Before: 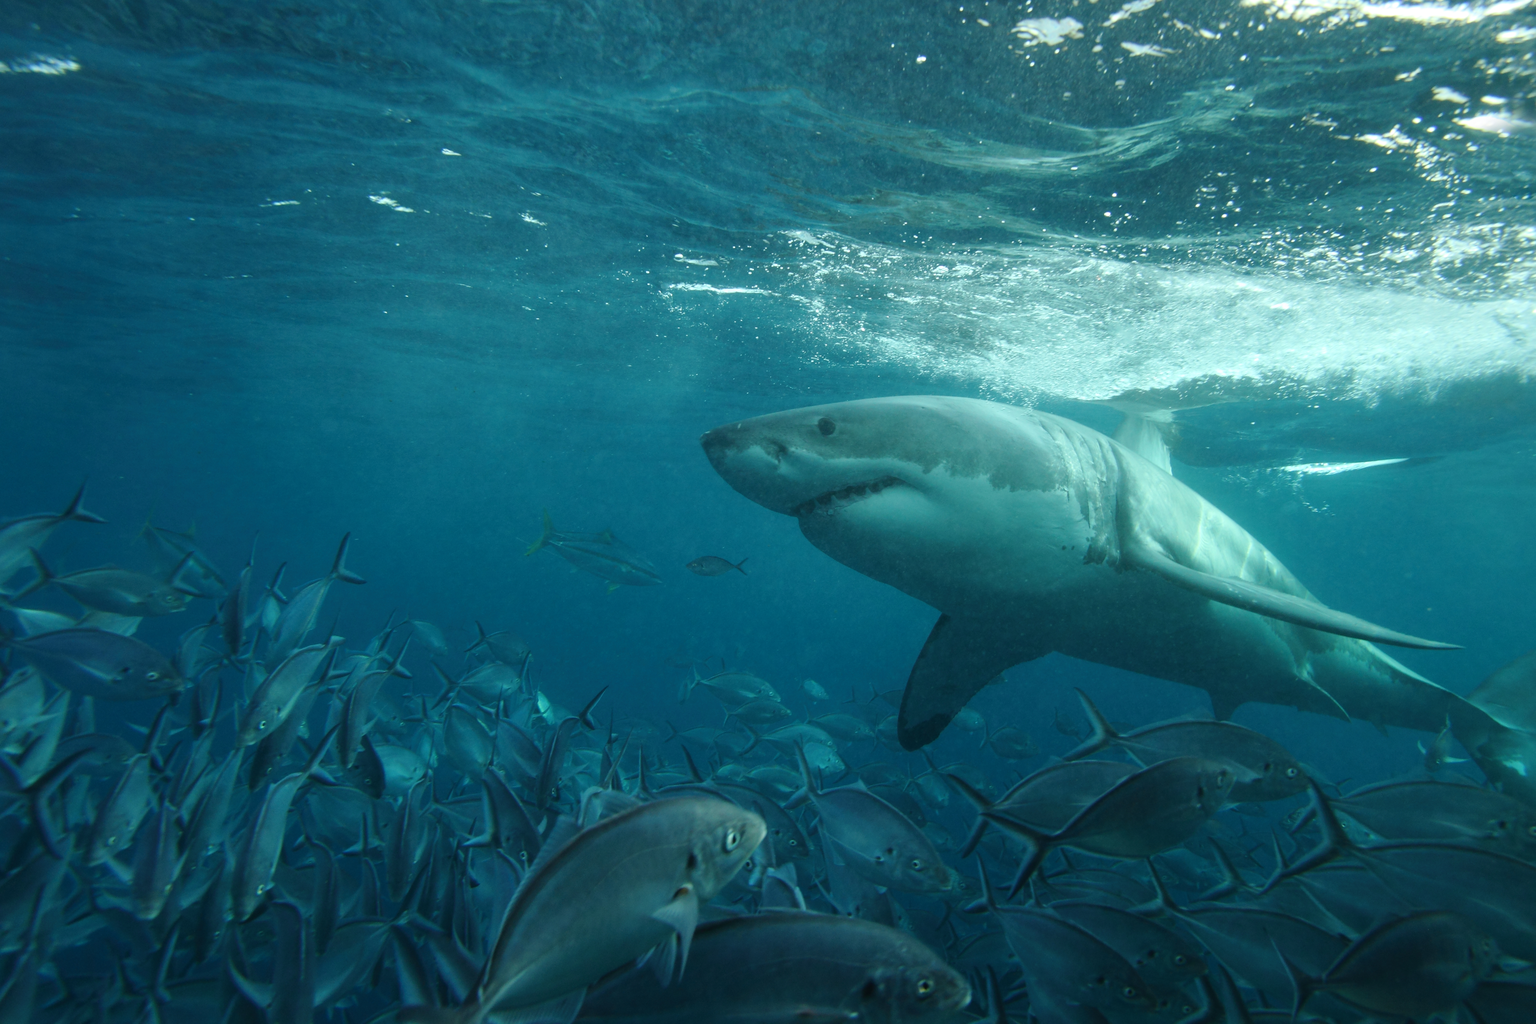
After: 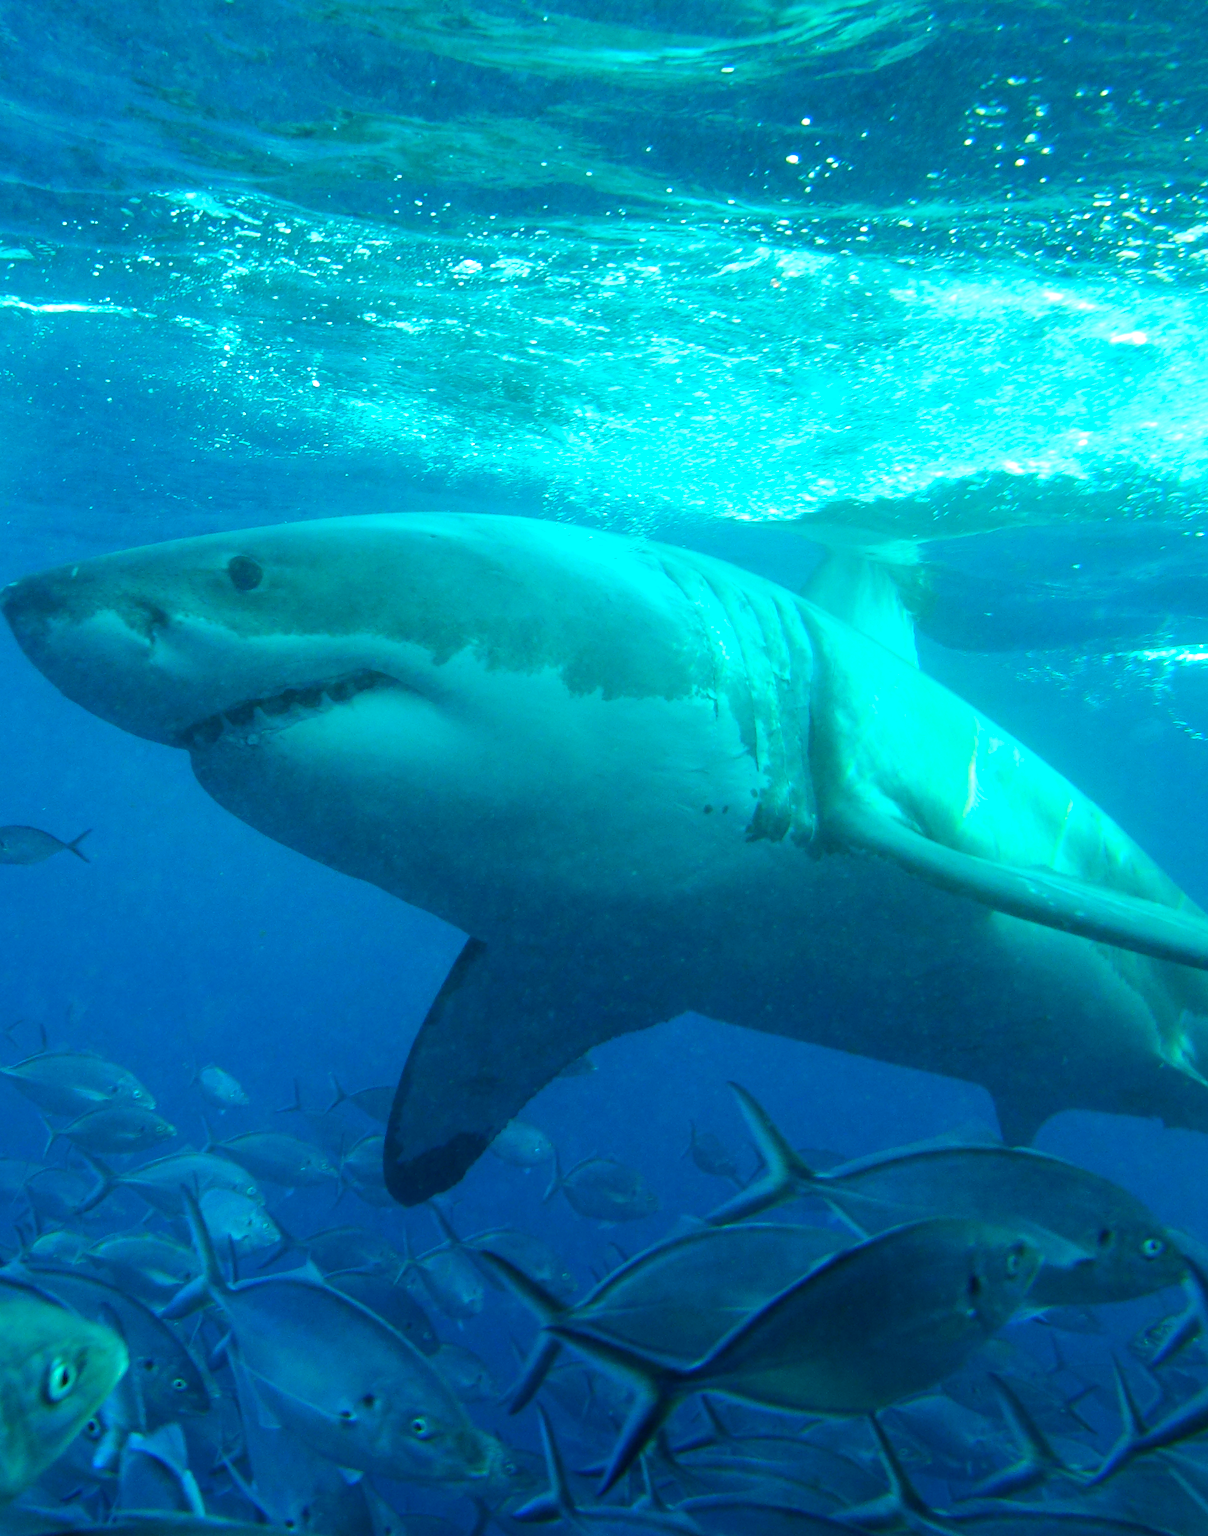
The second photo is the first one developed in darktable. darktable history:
color correction: highlights a* 1.58, highlights b* -1.73, saturation 2.43
crop: left 45.656%, top 12.977%, right 13.985%, bottom 10.068%
exposure: black level correction 0.005, exposure 0.284 EV, compensate highlight preservation false
